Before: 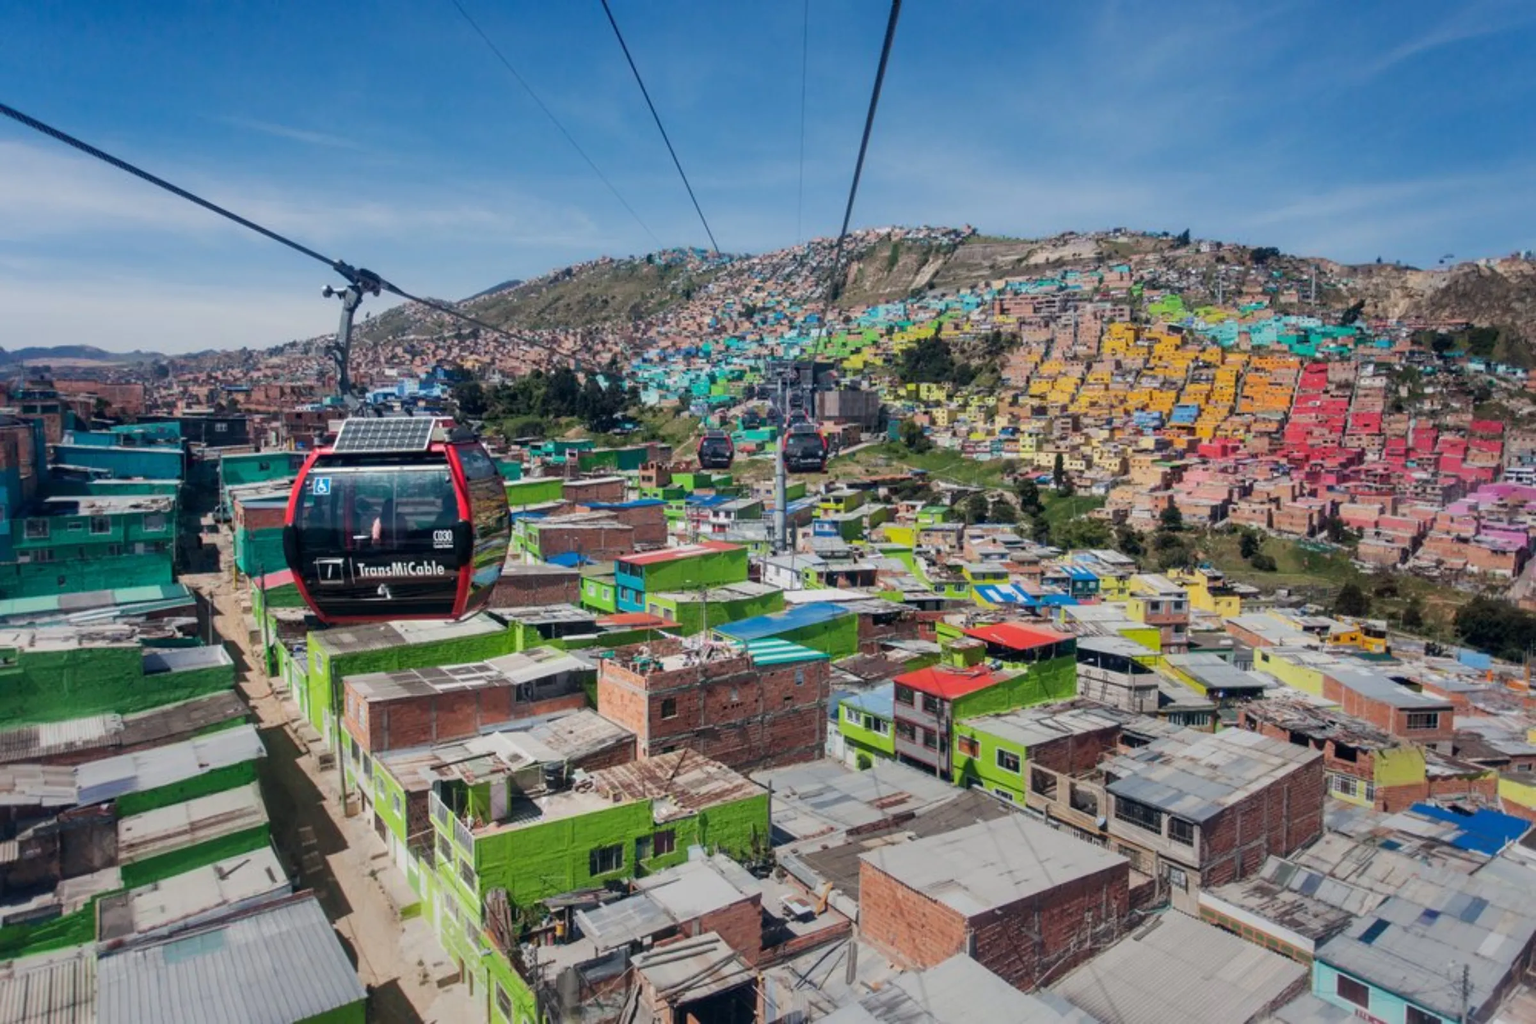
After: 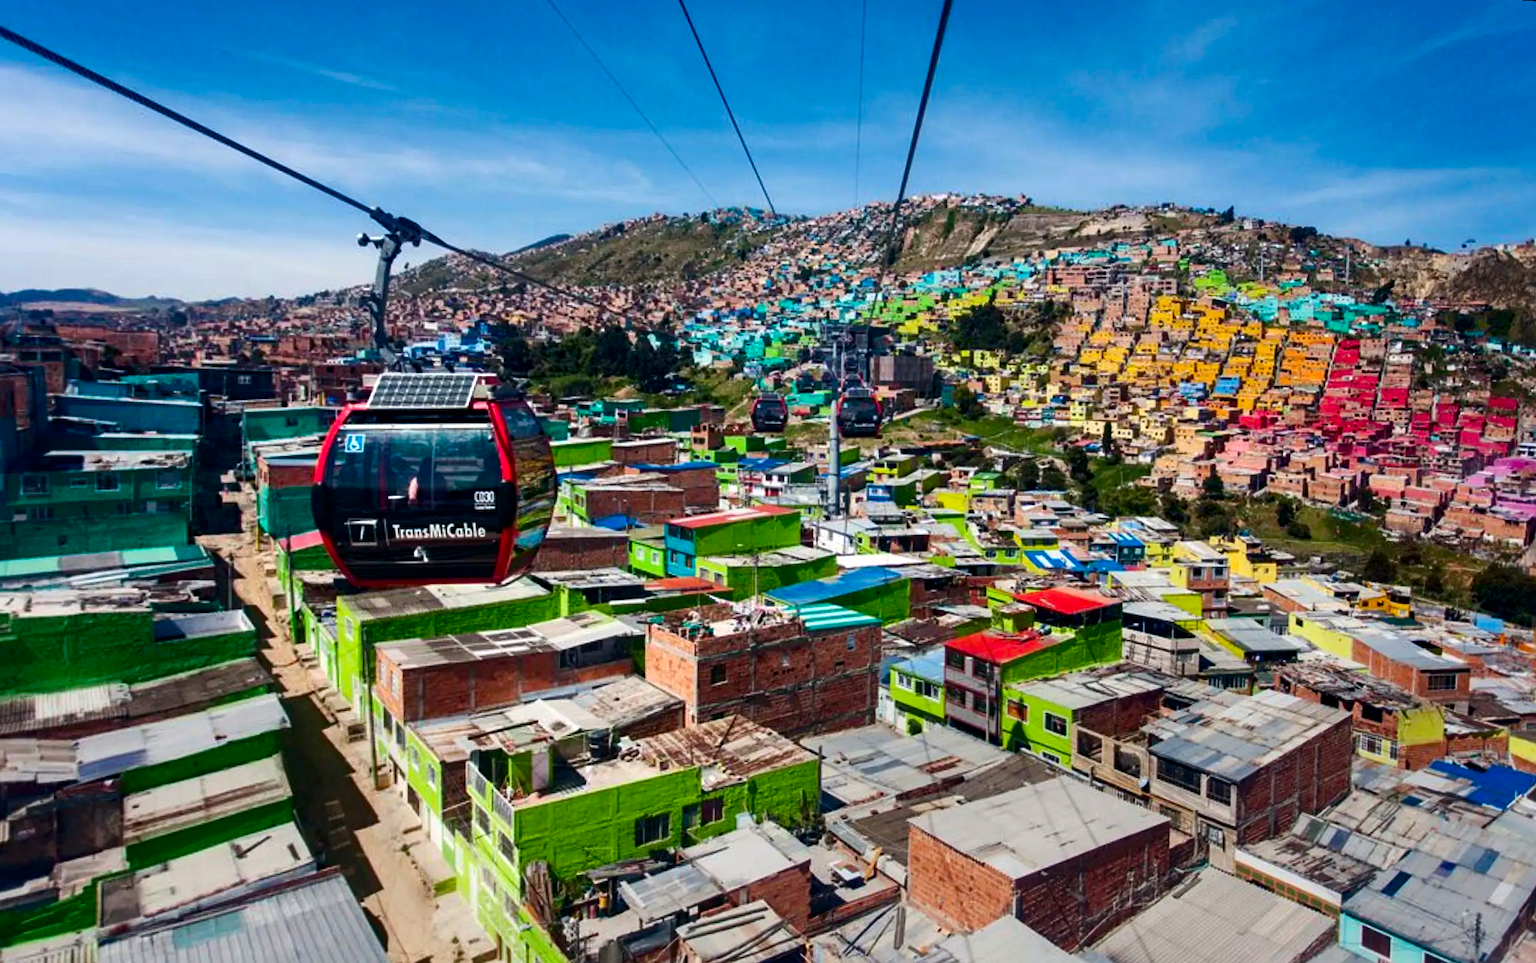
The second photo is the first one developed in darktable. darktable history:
color balance rgb: shadows lift › luminance -20%, power › hue 72.24°, highlights gain › luminance 15%, global offset › hue 171.6°, perceptual saturation grading › highlights -15%, perceptual saturation grading › shadows 25%, global vibrance 30%, contrast 10%
contrast brightness saturation: contrast 0.13, brightness -0.05, saturation 0.16
rotate and perspective: rotation 0.679°, lens shift (horizontal) 0.136, crop left 0.009, crop right 0.991, crop top 0.078, crop bottom 0.95
haze removal: compatibility mode true, adaptive false
sharpen: amount 0.2
